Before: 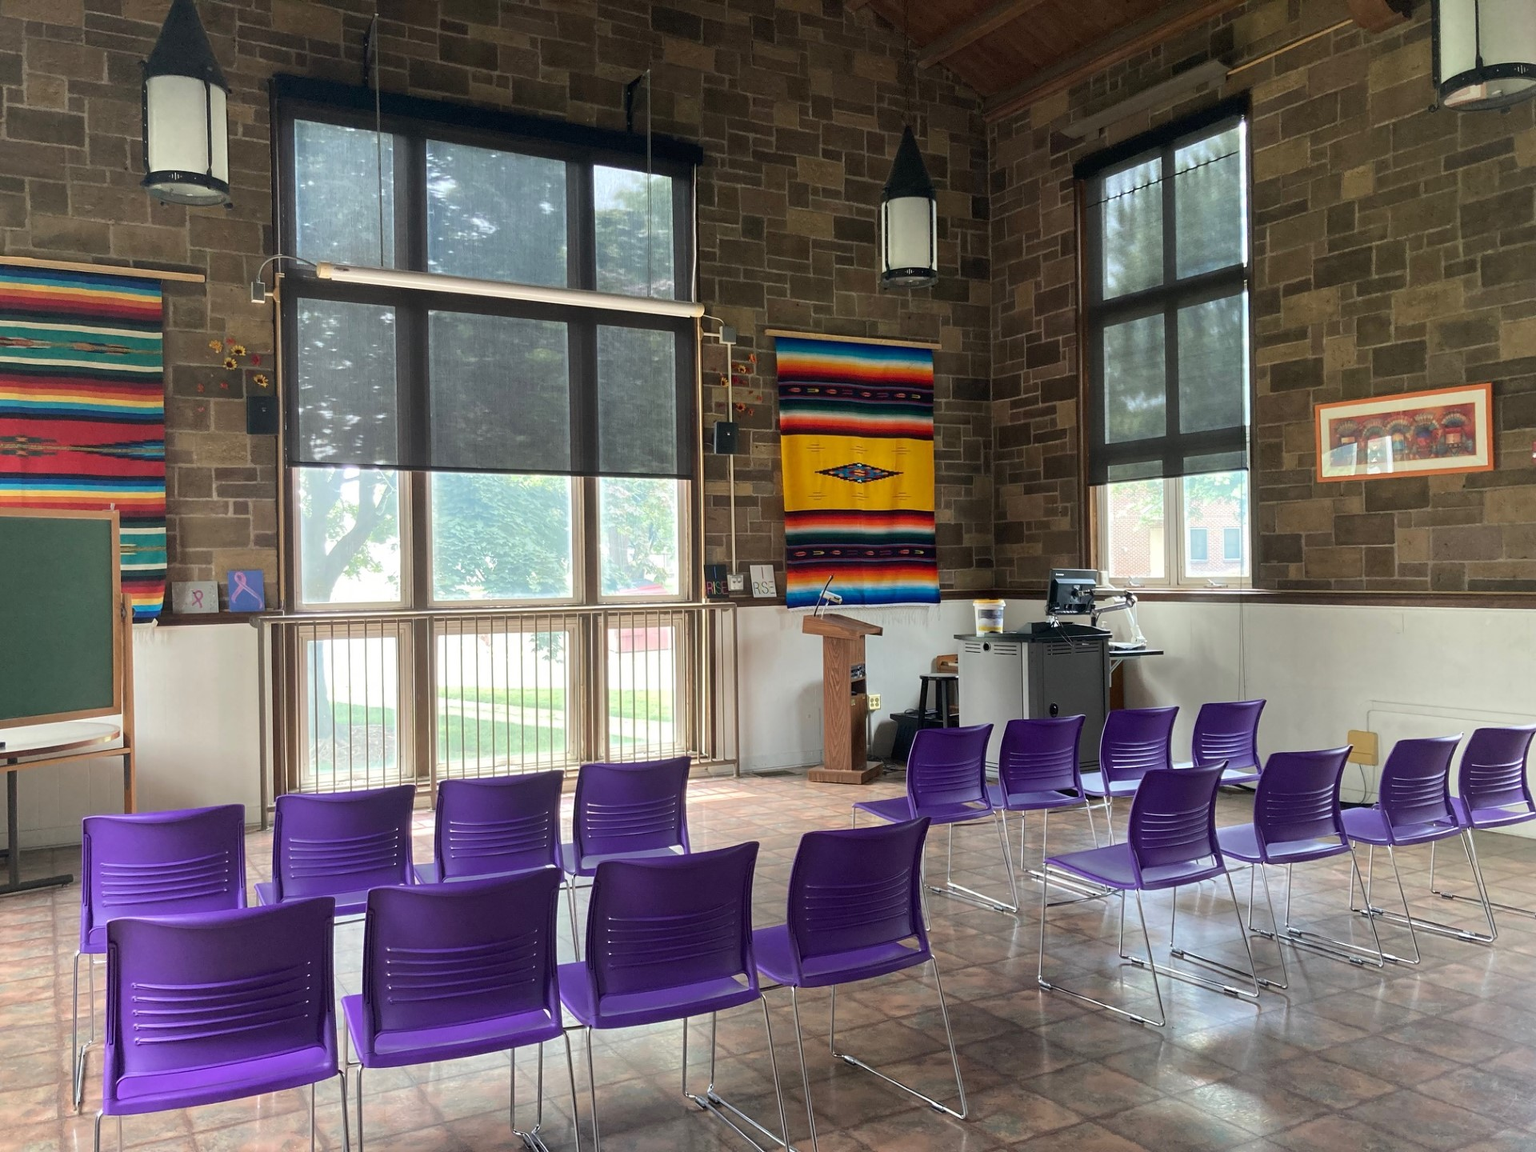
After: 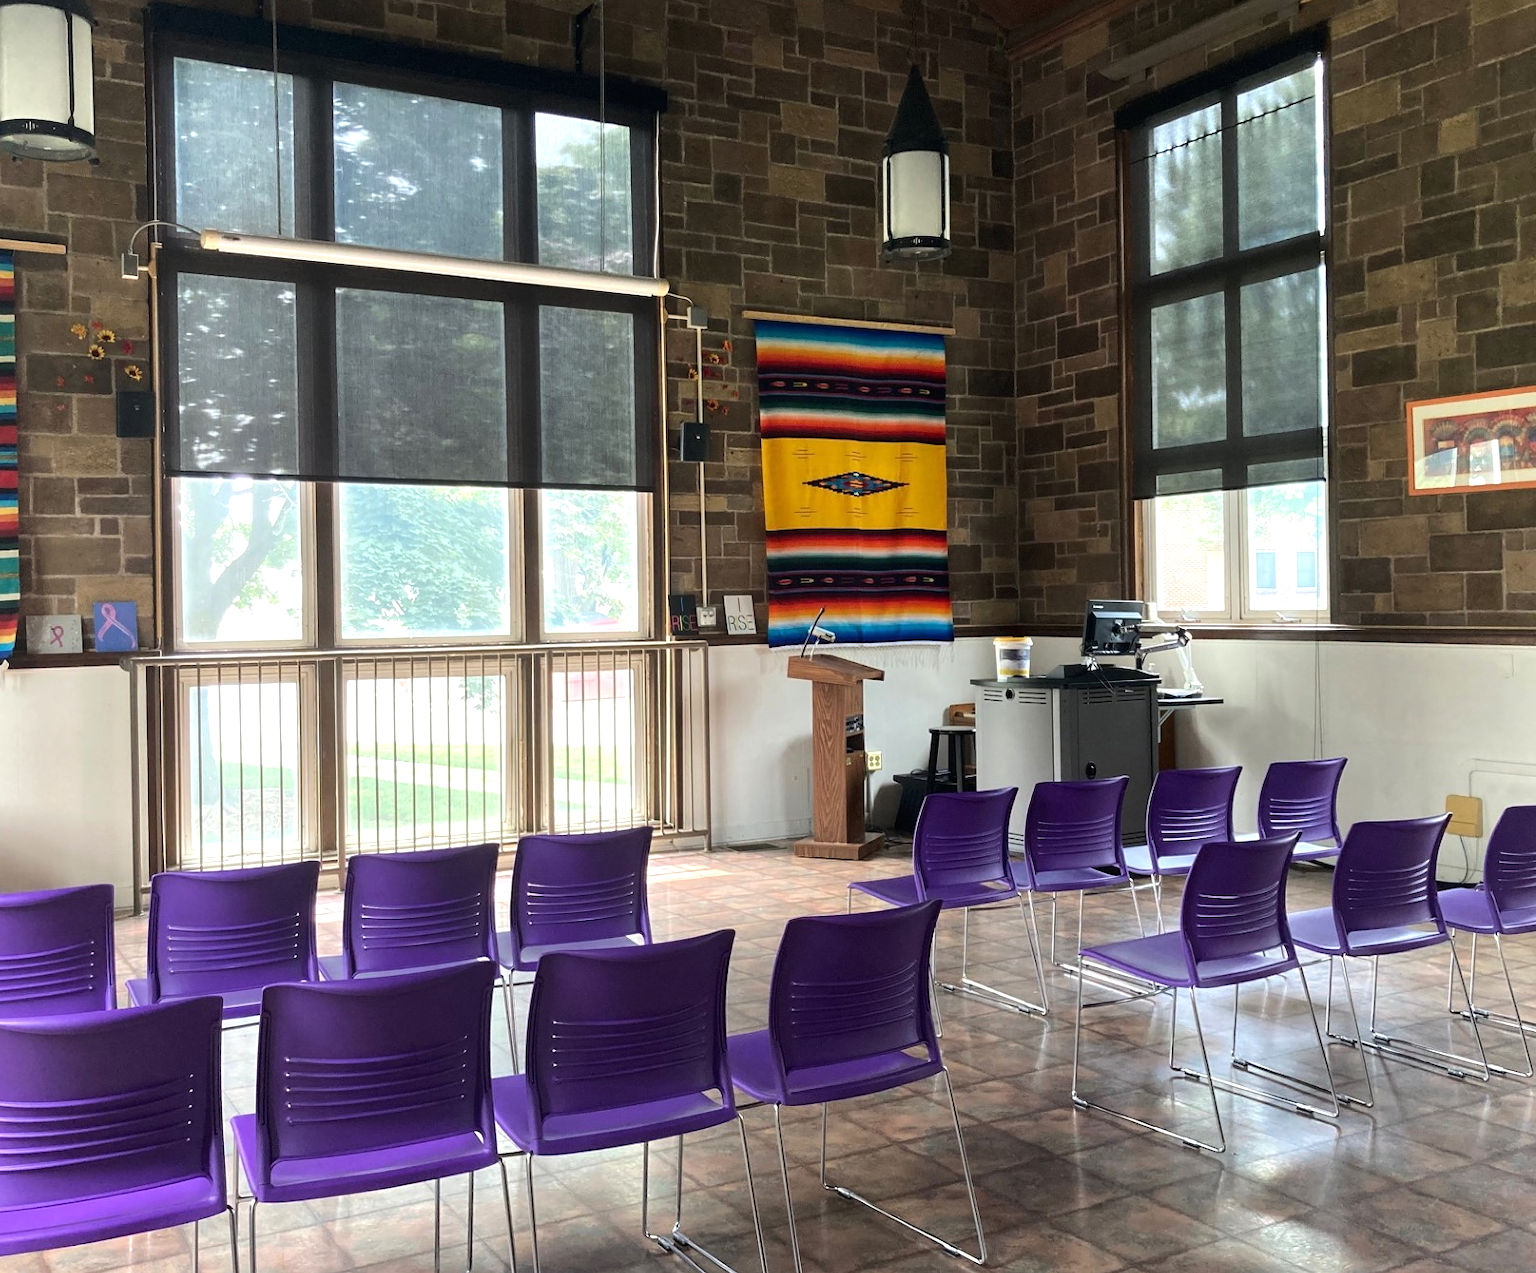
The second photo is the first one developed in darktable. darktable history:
tone equalizer: -8 EV -0.417 EV, -7 EV -0.389 EV, -6 EV -0.333 EV, -5 EV -0.222 EV, -3 EV 0.222 EV, -2 EV 0.333 EV, -1 EV 0.389 EV, +0 EV 0.417 EV, edges refinement/feathering 500, mask exposure compensation -1.57 EV, preserve details no
crop: left 9.807%, top 6.259%, right 7.334%, bottom 2.177%
